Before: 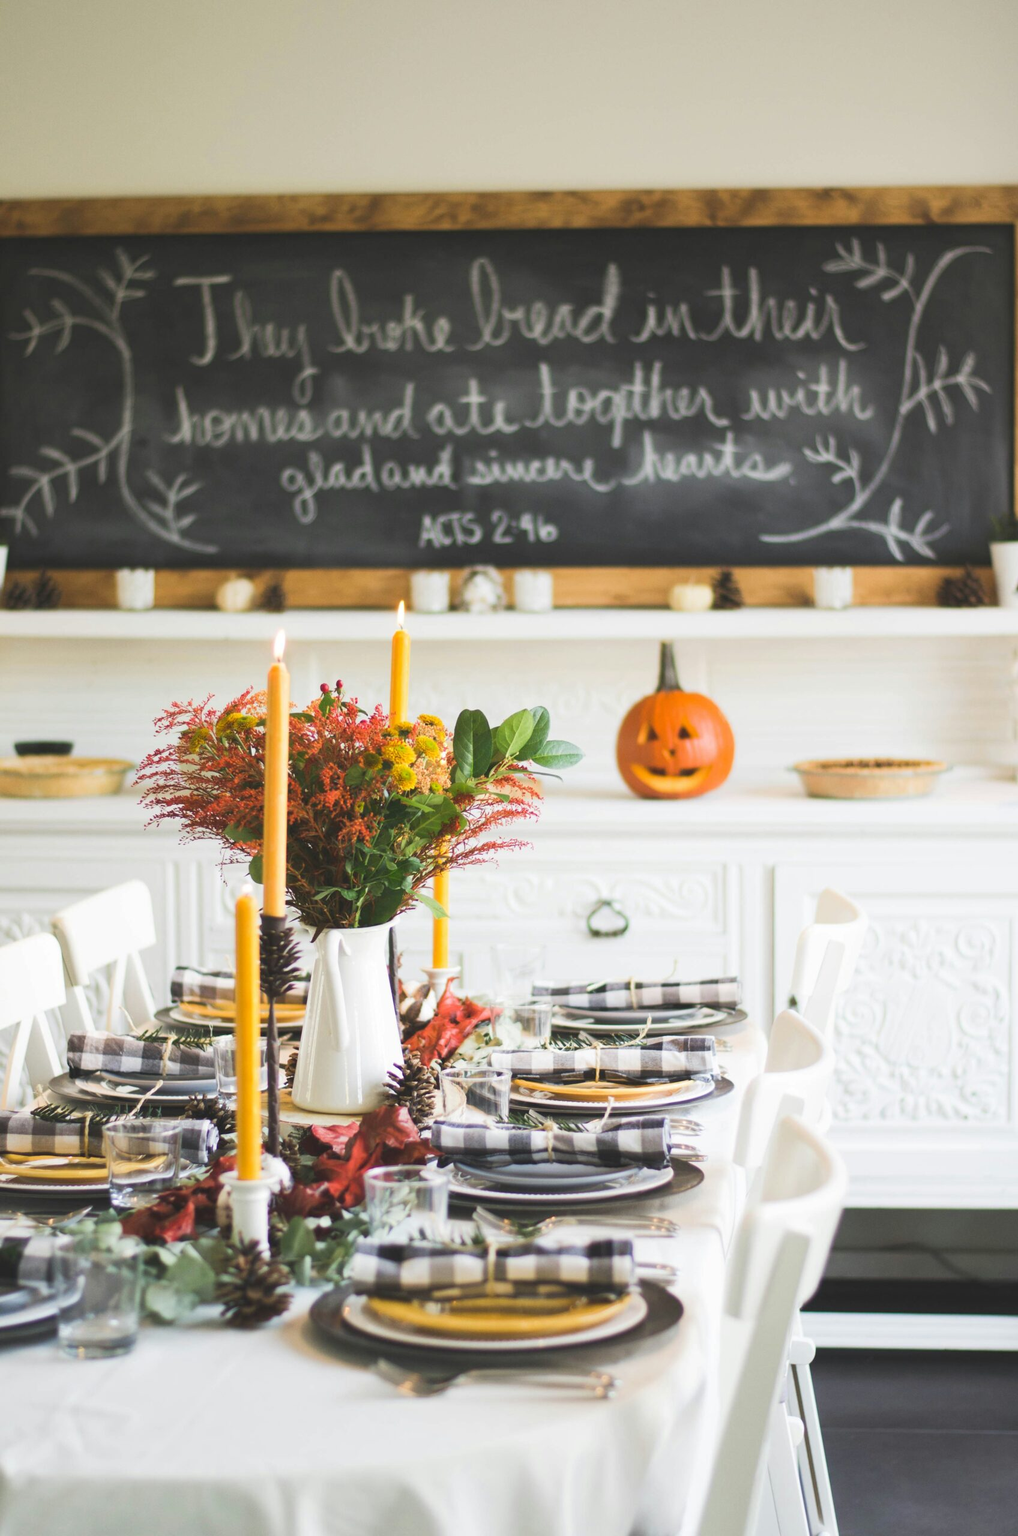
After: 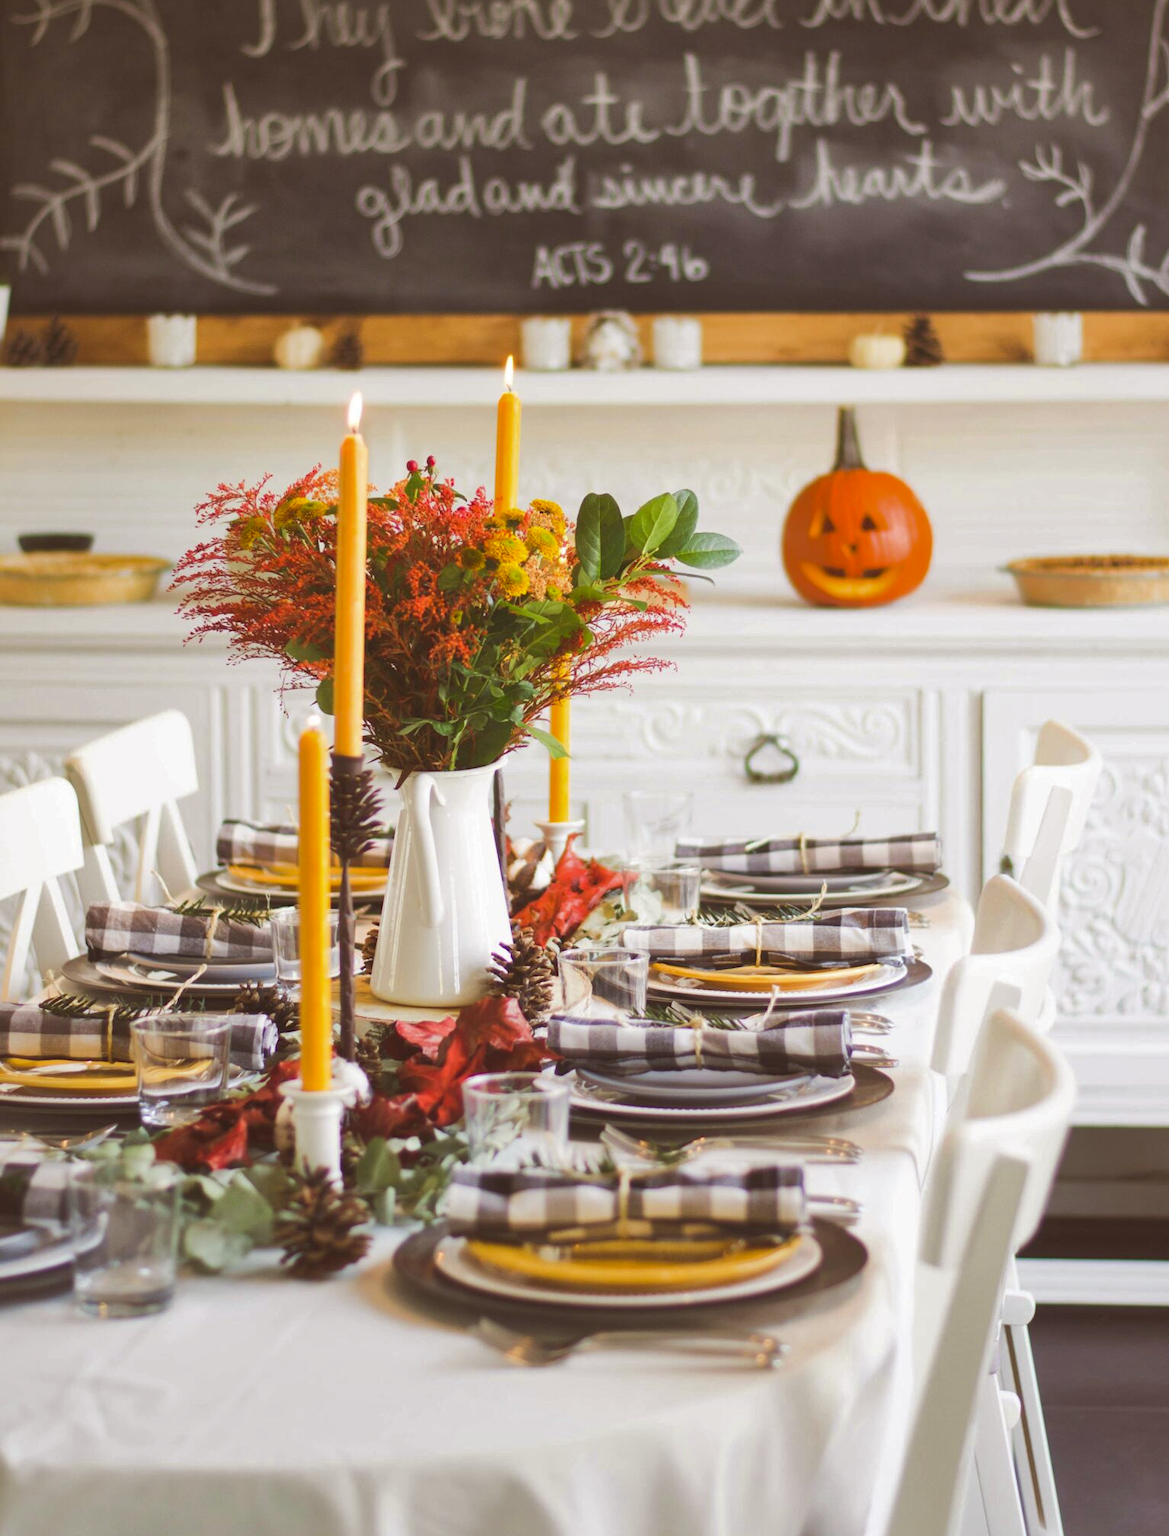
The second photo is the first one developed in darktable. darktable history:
rgb levels: mode RGB, independent channels, levels [[0, 0.5, 1], [0, 0.521, 1], [0, 0.536, 1]]
shadows and highlights: on, module defaults
crop: top 20.916%, right 9.437%, bottom 0.316%
